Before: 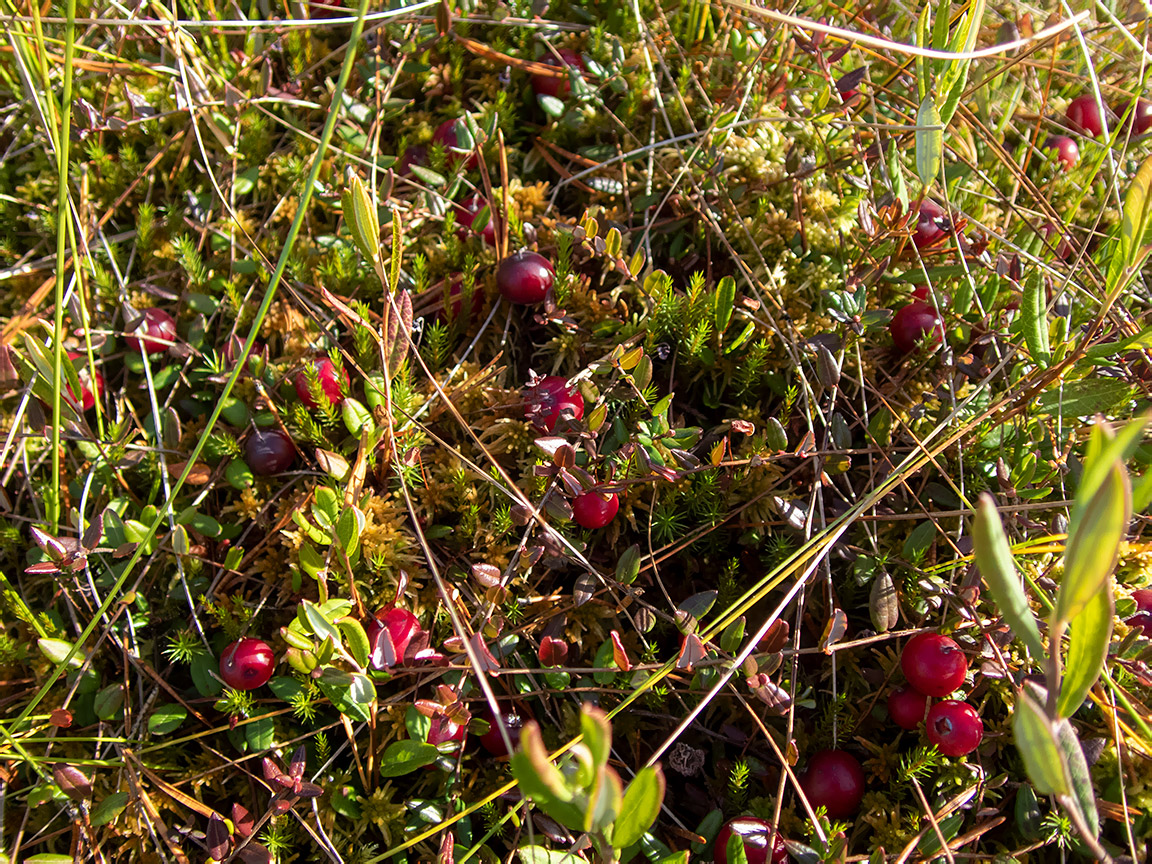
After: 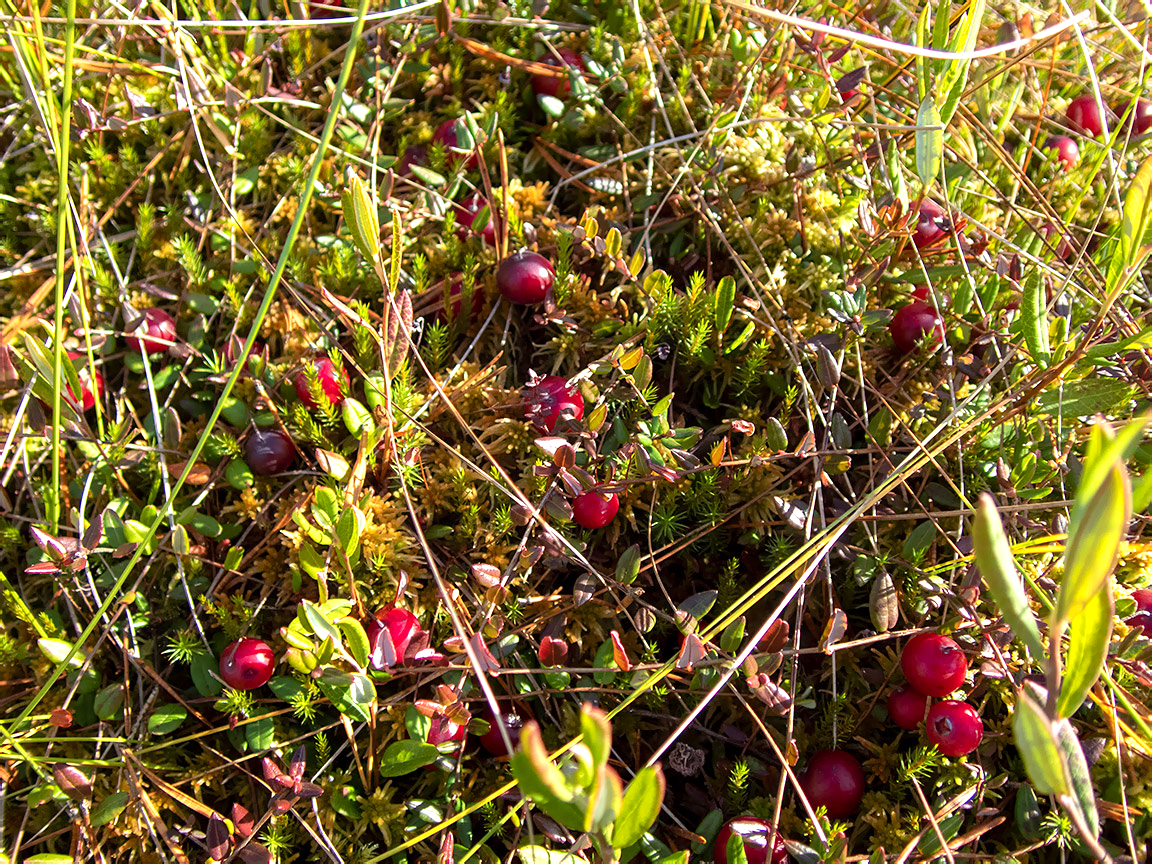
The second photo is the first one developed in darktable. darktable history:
haze removal: compatibility mode true, adaptive false
exposure: exposure 0.574 EV, compensate highlight preservation false
